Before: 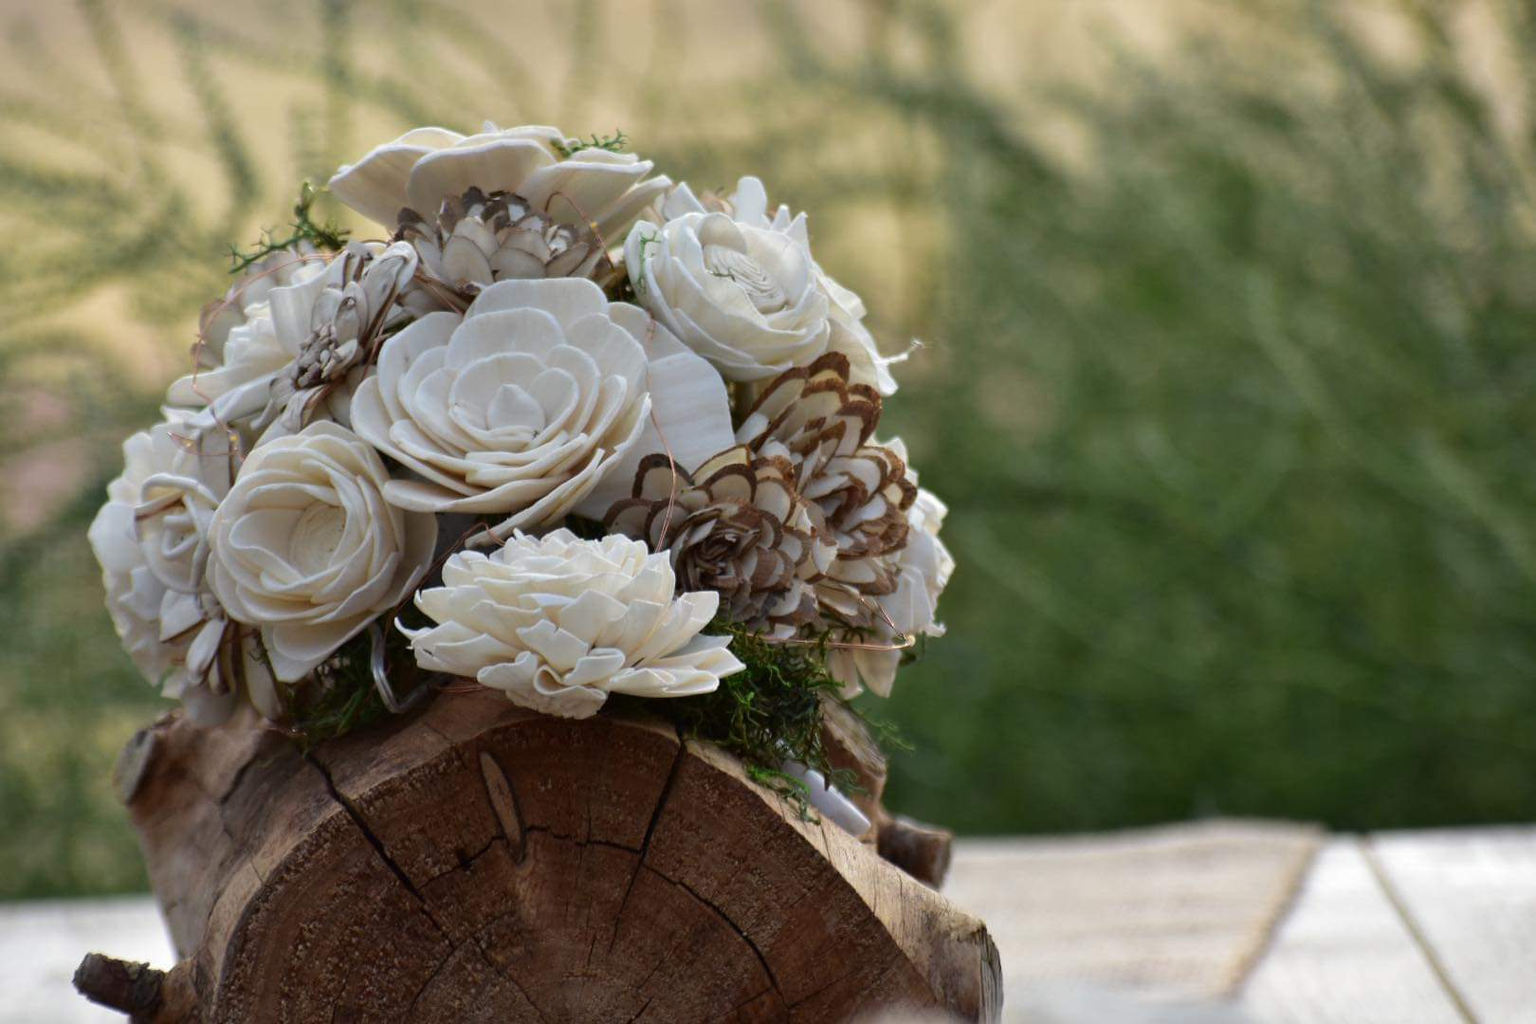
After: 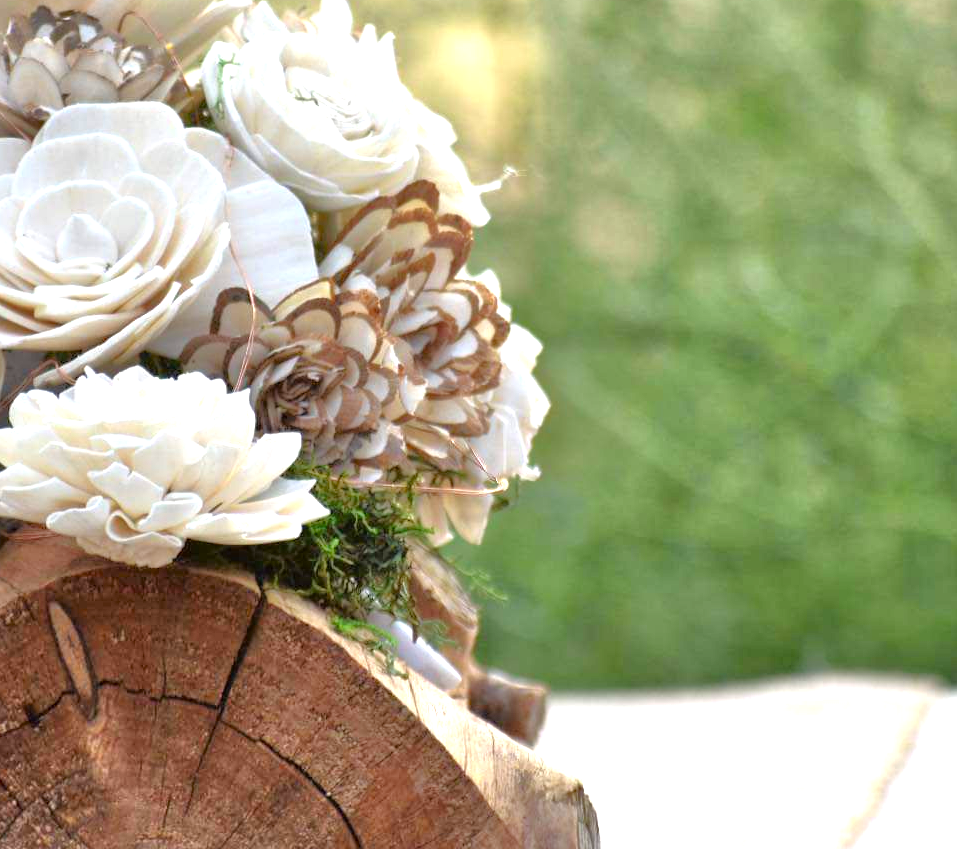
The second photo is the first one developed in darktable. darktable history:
exposure: exposure 1.2 EV, compensate highlight preservation false
crop and rotate: left 28.256%, top 17.734%, right 12.656%, bottom 3.573%
tone equalizer: -7 EV 0.15 EV, -6 EV 0.6 EV, -5 EV 1.15 EV, -4 EV 1.33 EV, -3 EV 1.15 EV, -2 EV 0.6 EV, -1 EV 0.15 EV, mask exposure compensation -0.5 EV
